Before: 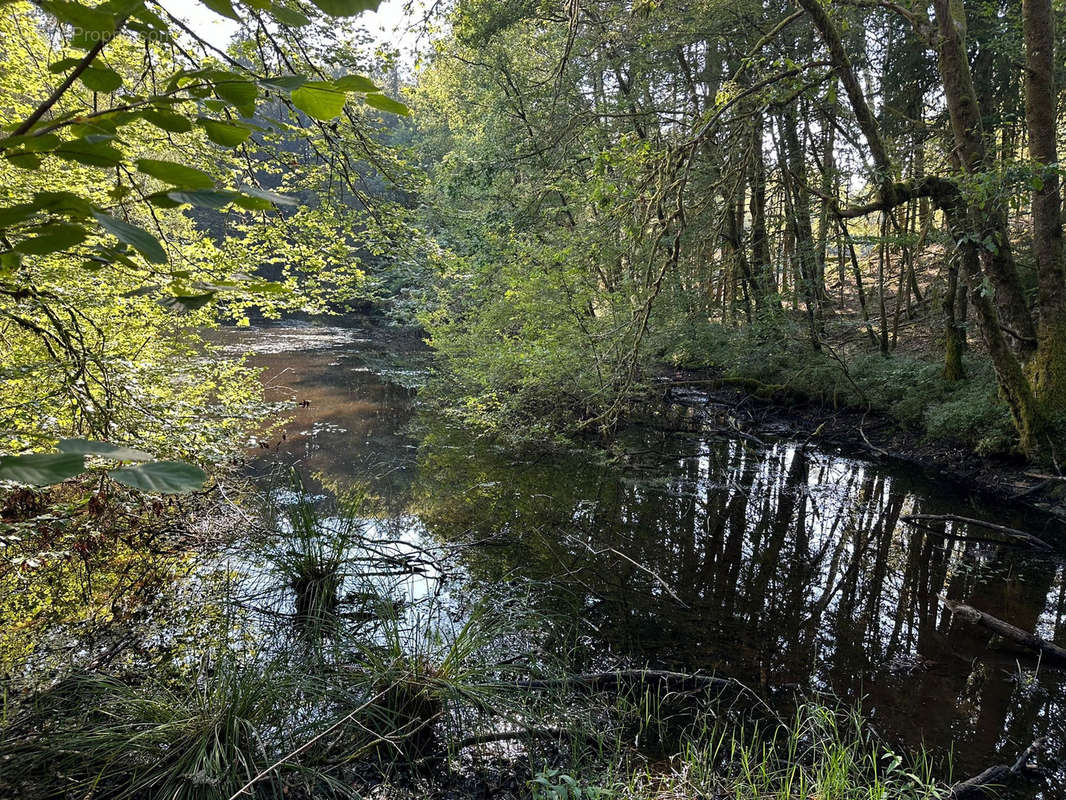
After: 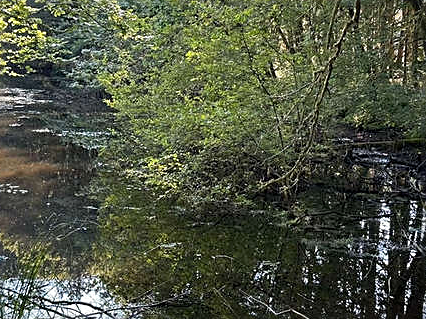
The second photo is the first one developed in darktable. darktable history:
crop: left 30%, top 30%, right 30%, bottom 30%
sharpen: on, module defaults
haze removal: compatibility mode true, adaptive false
